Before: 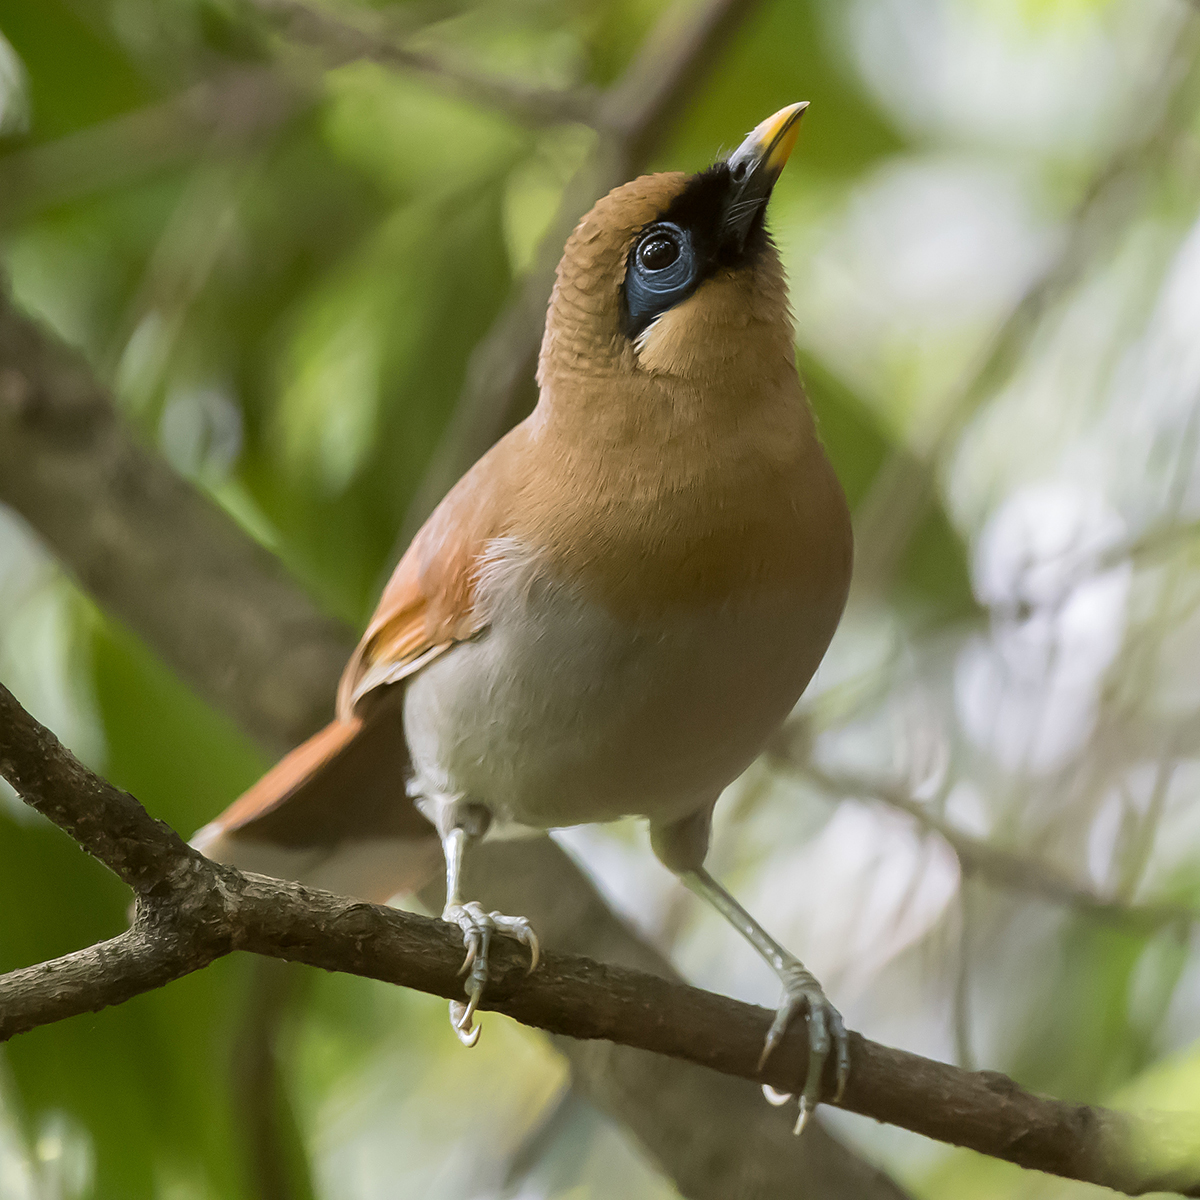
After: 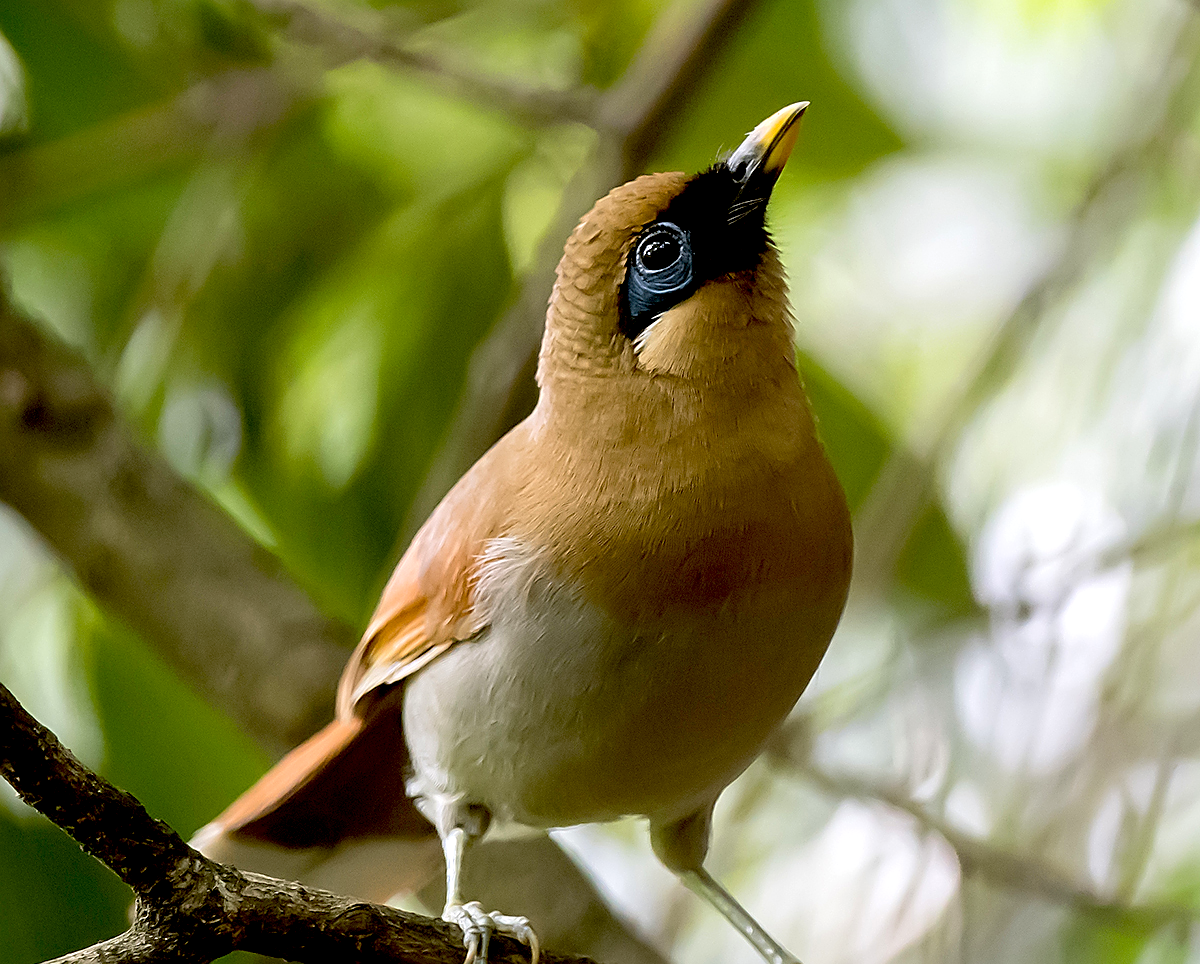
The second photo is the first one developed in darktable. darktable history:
exposure: black level correction 0.032, exposure 0.323 EV, compensate exposure bias true, compensate highlight preservation false
sharpen: on, module defaults
crop: bottom 19.62%
